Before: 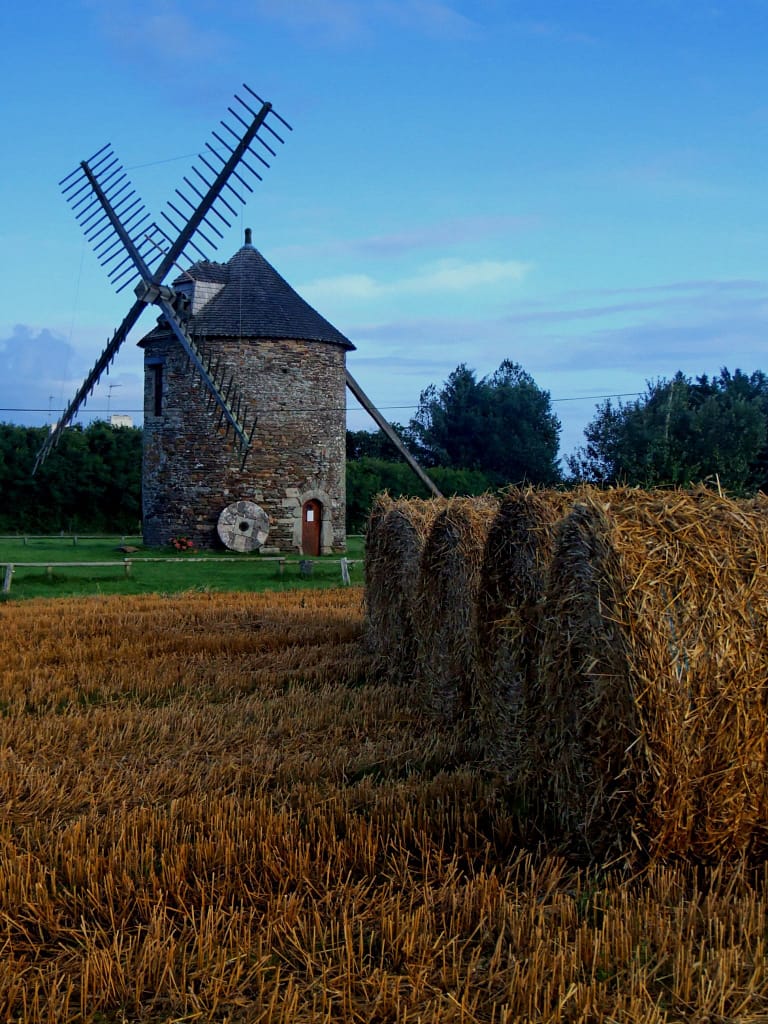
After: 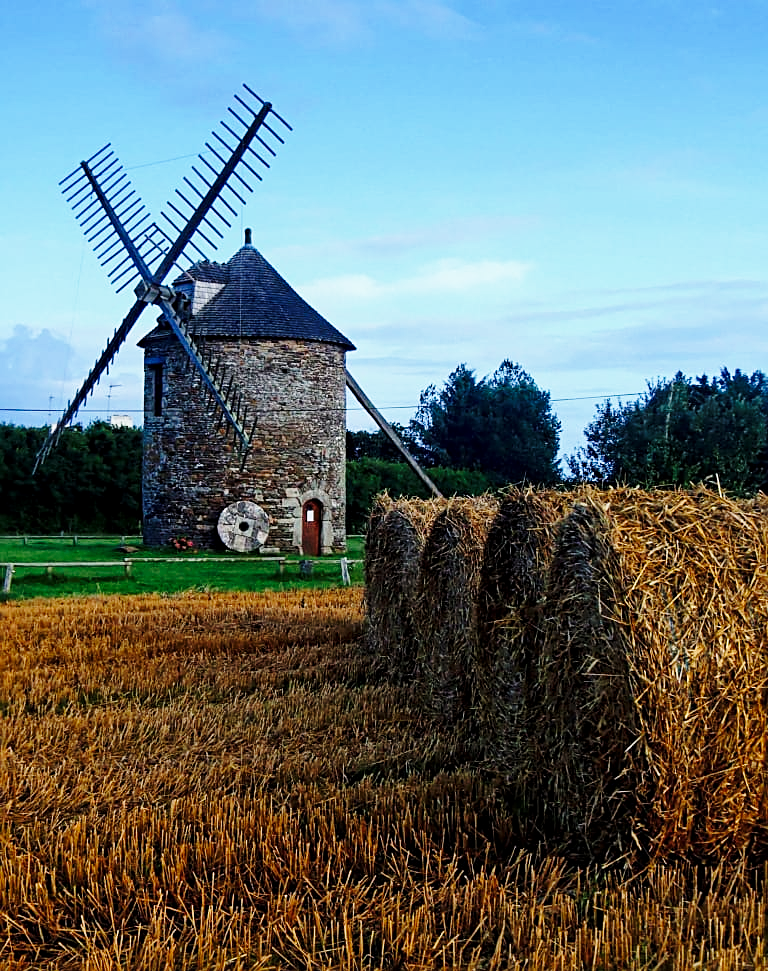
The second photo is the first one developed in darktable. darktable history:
crop and rotate: top 0.006%, bottom 5.165%
sharpen: on, module defaults
local contrast: highlights 101%, shadows 101%, detail 119%, midtone range 0.2
base curve: curves: ch0 [(0, 0) (0.028, 0.03) (0.121, 0.232) (0.46, 0.748) (0.859, 0.968) (1, 1)], preserve colors none
